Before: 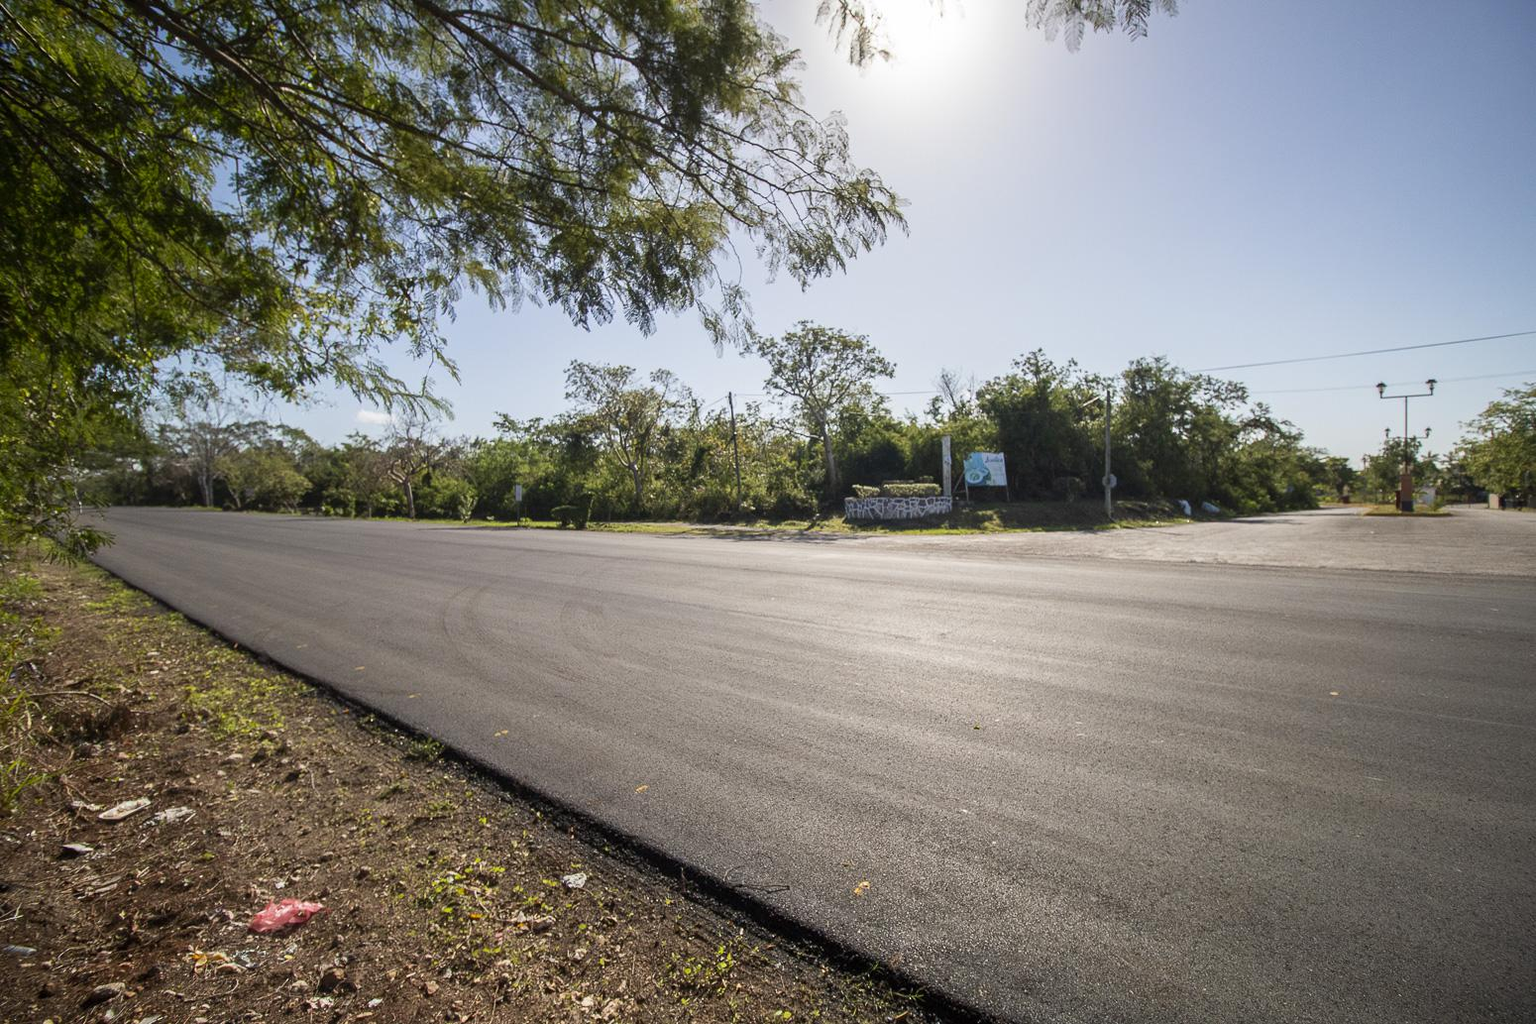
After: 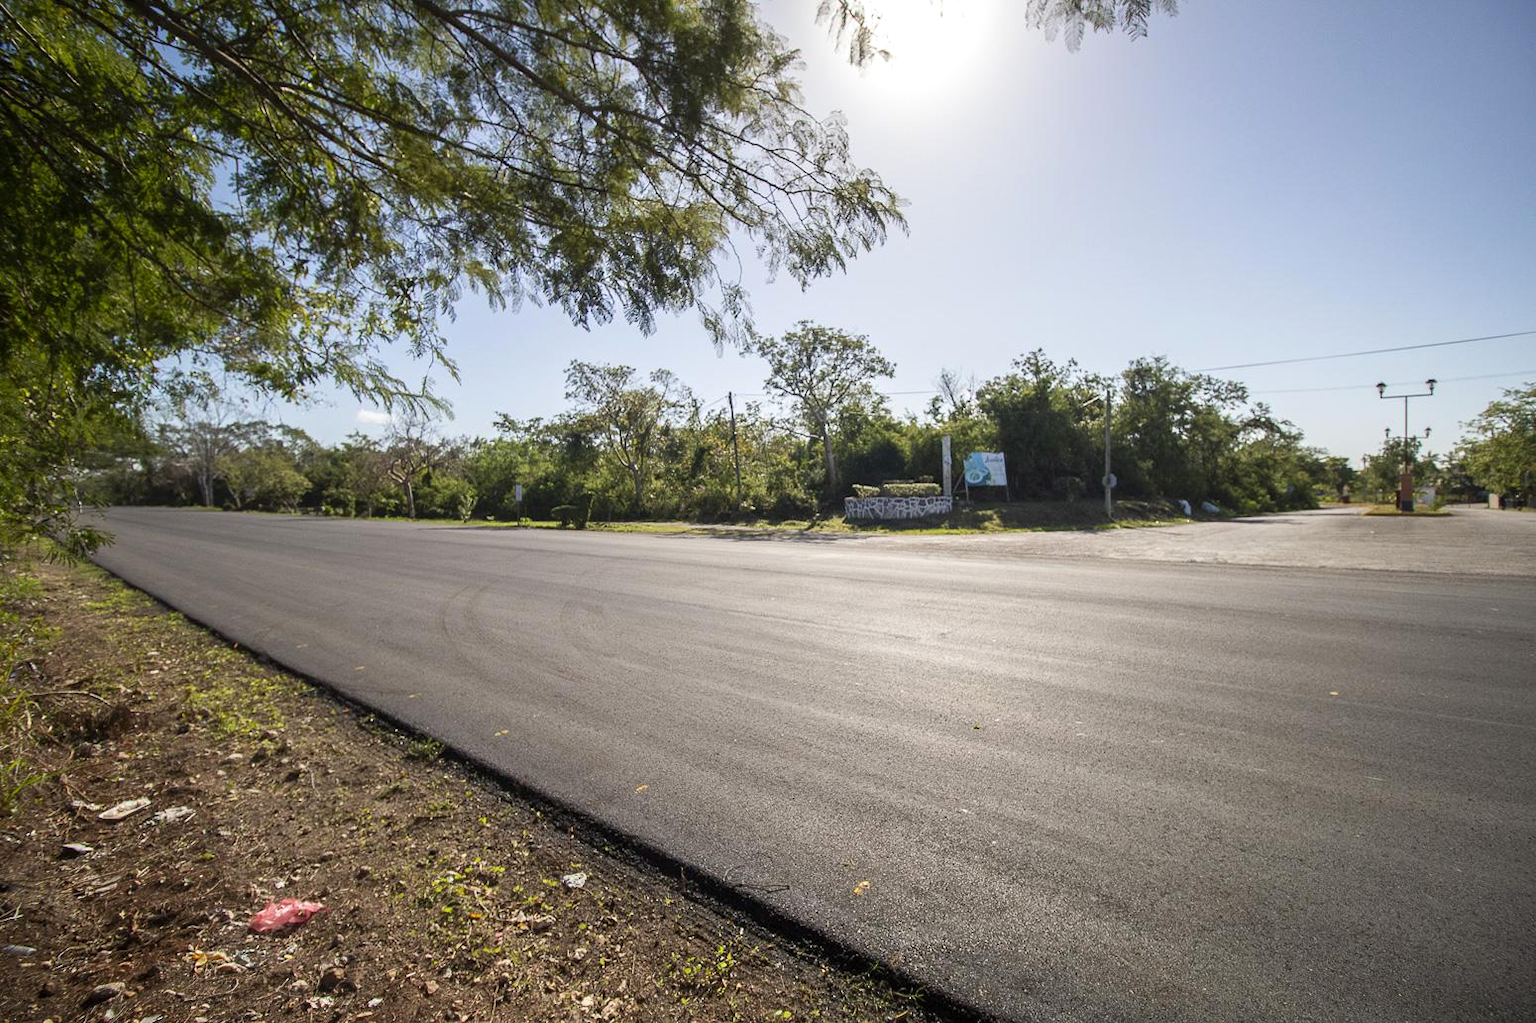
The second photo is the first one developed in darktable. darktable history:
exposure: exposure 0.131 EV, compensate highlight preservation false
